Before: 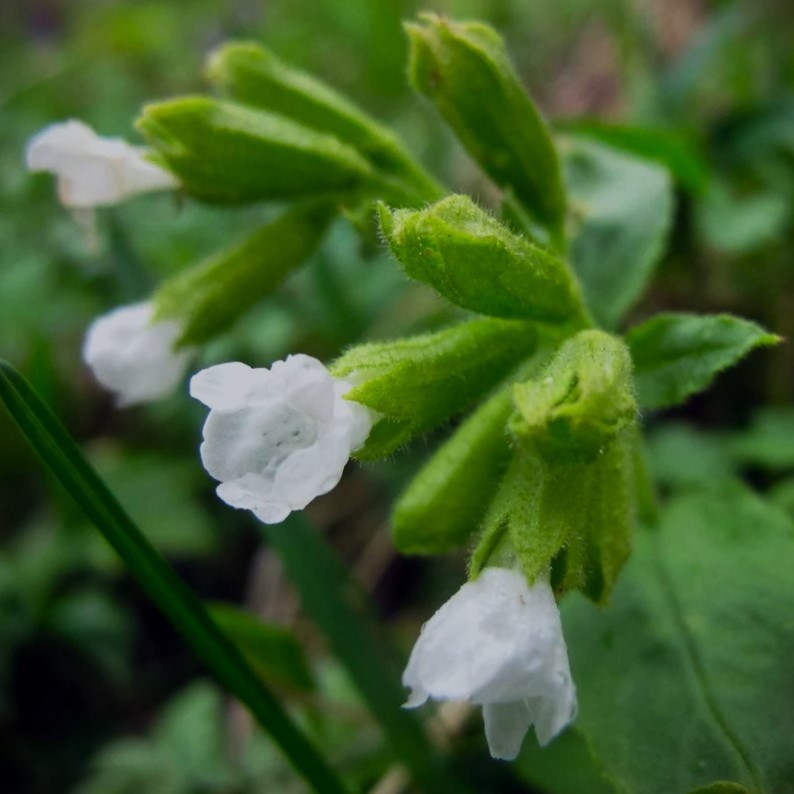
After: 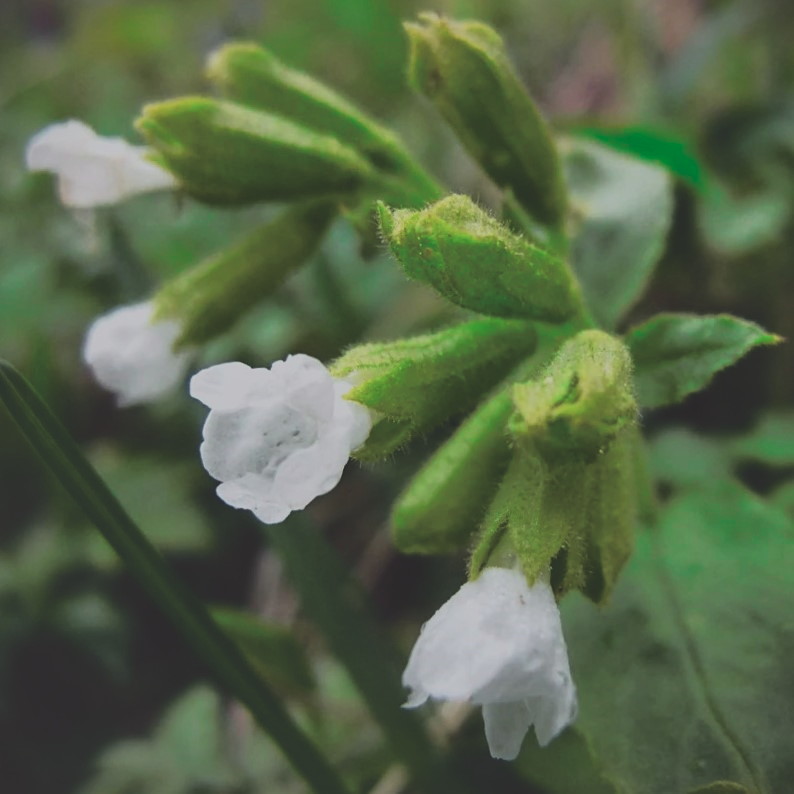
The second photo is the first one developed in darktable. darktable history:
sharpen: amount 0.203
exposure: black level correction -0.026, exposure -0.117 EV, compensate exposure bias true, compensate highlight preservation false
tone curve: curves: ch0 [(0, 0.032) (0.094, 0.08) (0.265, 0.208) (0.41, 0.417) (0.498, 0.496) (0.638, 0.673) (0.819, 0.841) (0.96, 0.899)]; ch1 [(0, 0) (0.161, 0.092) (0.37, 0.302) (0.417, 0.434) (0.495, 0.498) (0.576, 0.589) (0.725, 0.765) (1, 1)]; ch2 [(0, 0) (0.352, 0.403) (0.45, 0.469) (0.521, 0.515) (0.59, 0.579) (1, 1)], color space Lab, independent channels, preserve colors none
shadows and highlights: shadows color adjustment 99.13%, highlights color adjustment 0.45%
